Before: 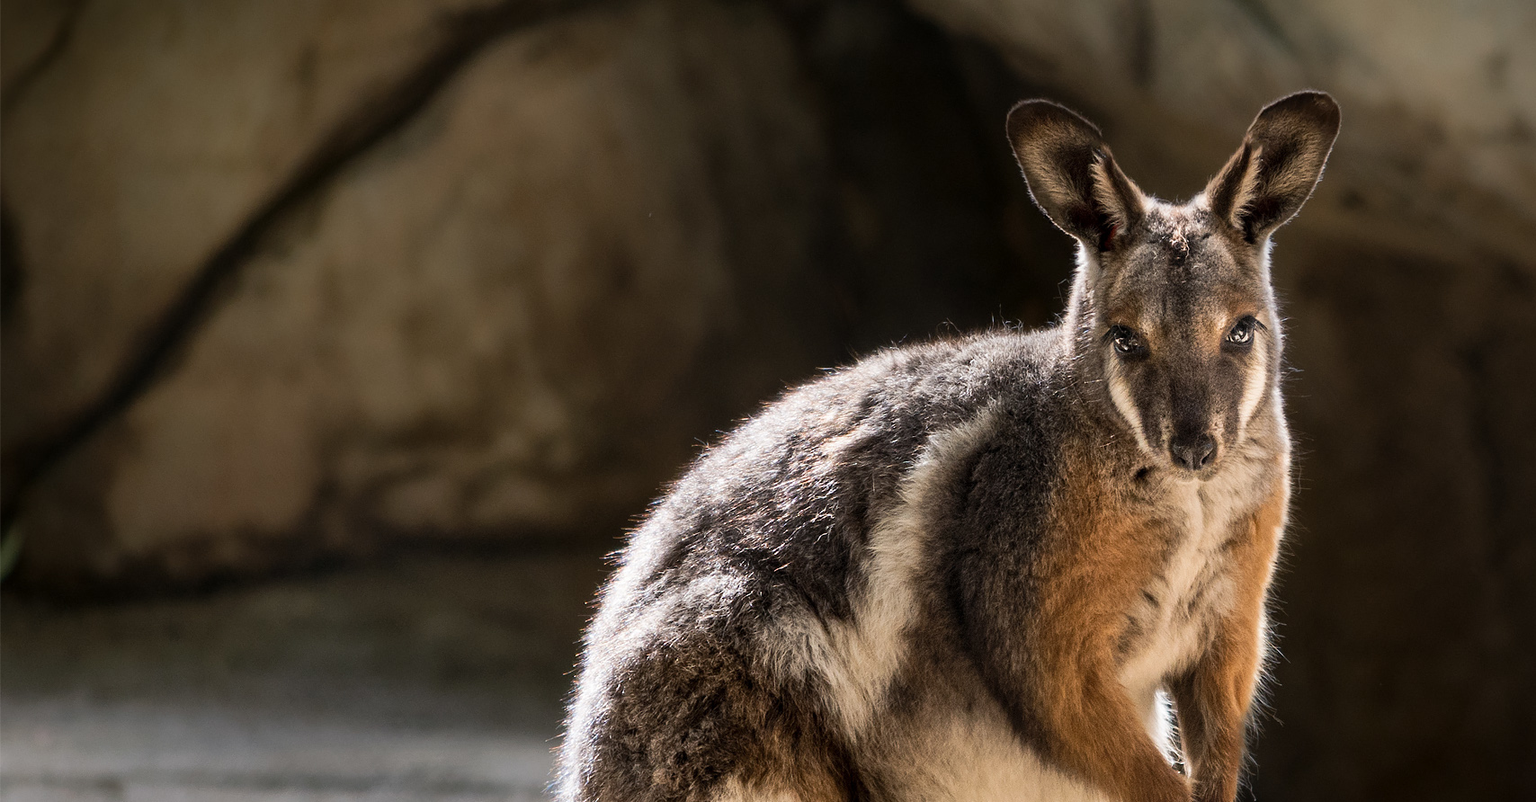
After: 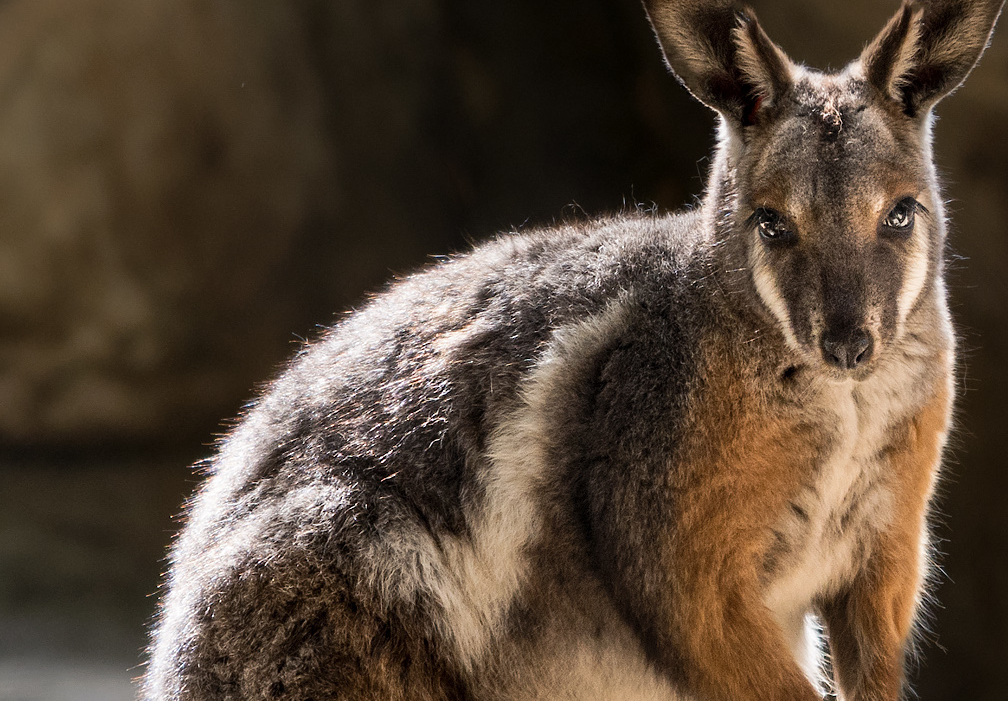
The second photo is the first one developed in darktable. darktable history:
crop and rotate: left 28.212%, top 17.331%, right 12.77%, bottom 4.063%
